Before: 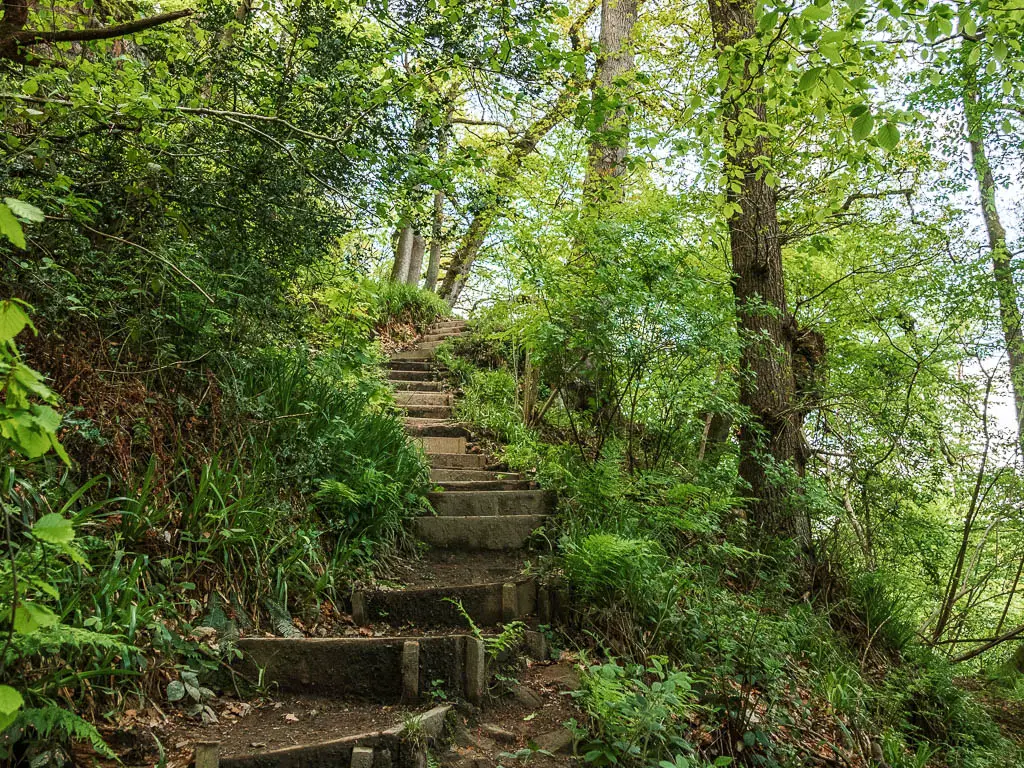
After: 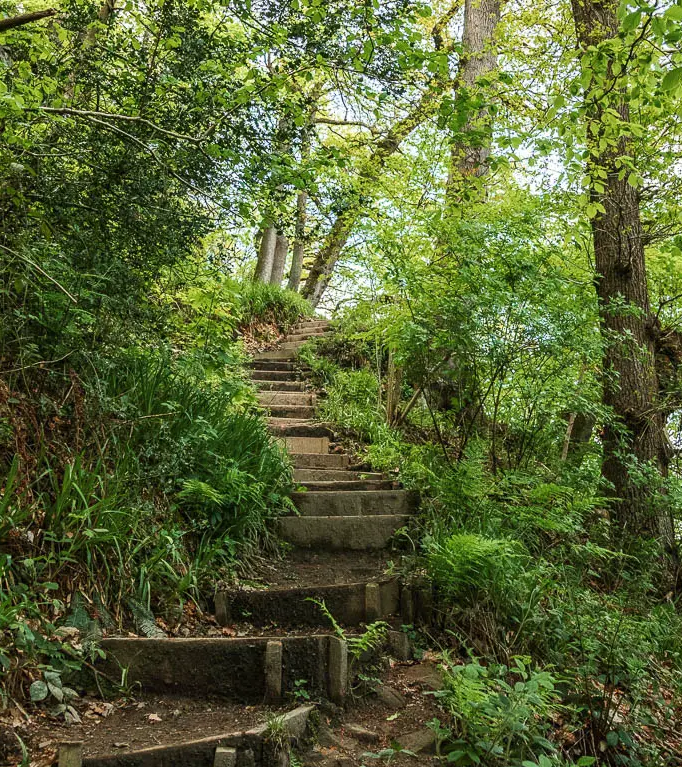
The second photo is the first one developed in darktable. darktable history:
crop and rotate: left 13.41%, right 19.917%
